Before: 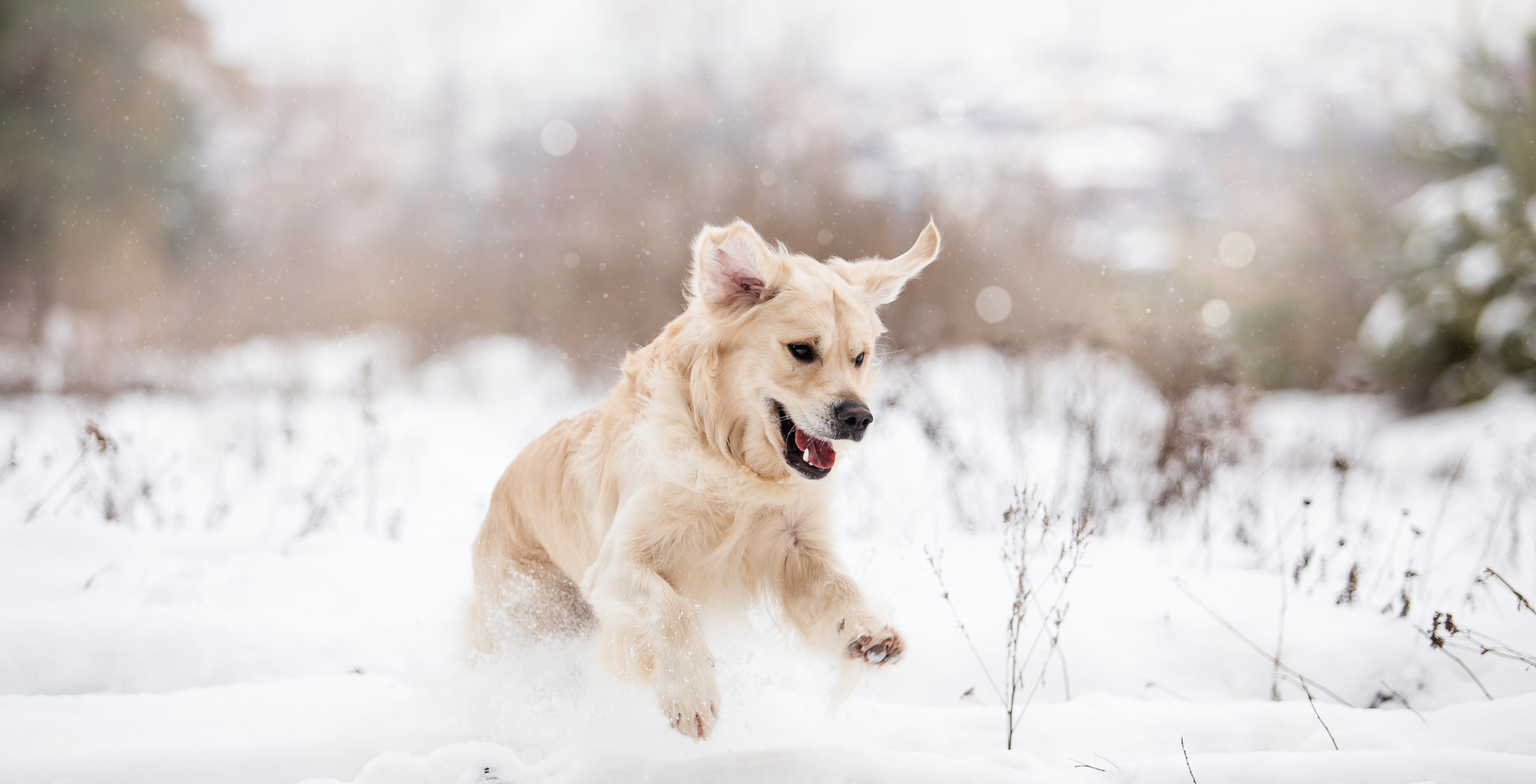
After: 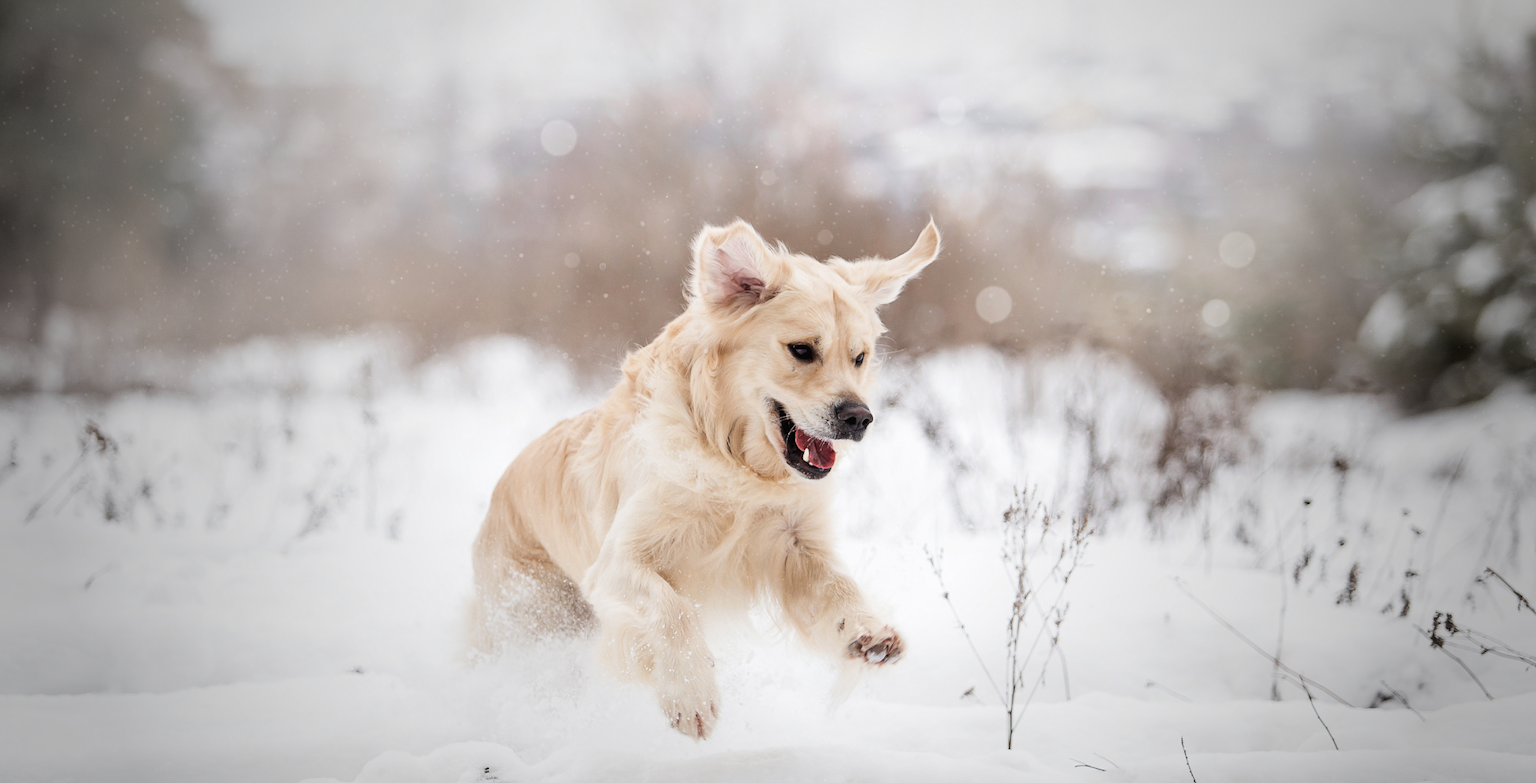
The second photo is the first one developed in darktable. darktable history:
vignetting: fall-off start 34.19%, fall-off radius 64.9%, width/height ratio 0.96
